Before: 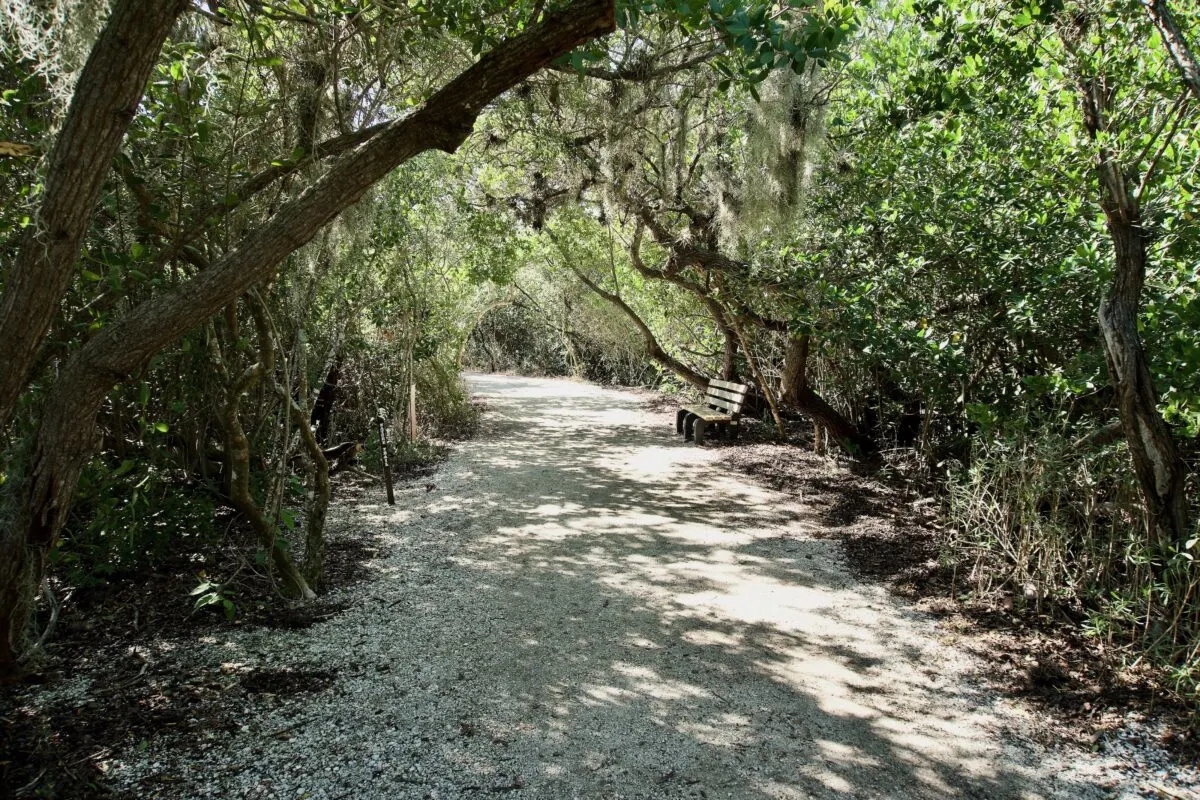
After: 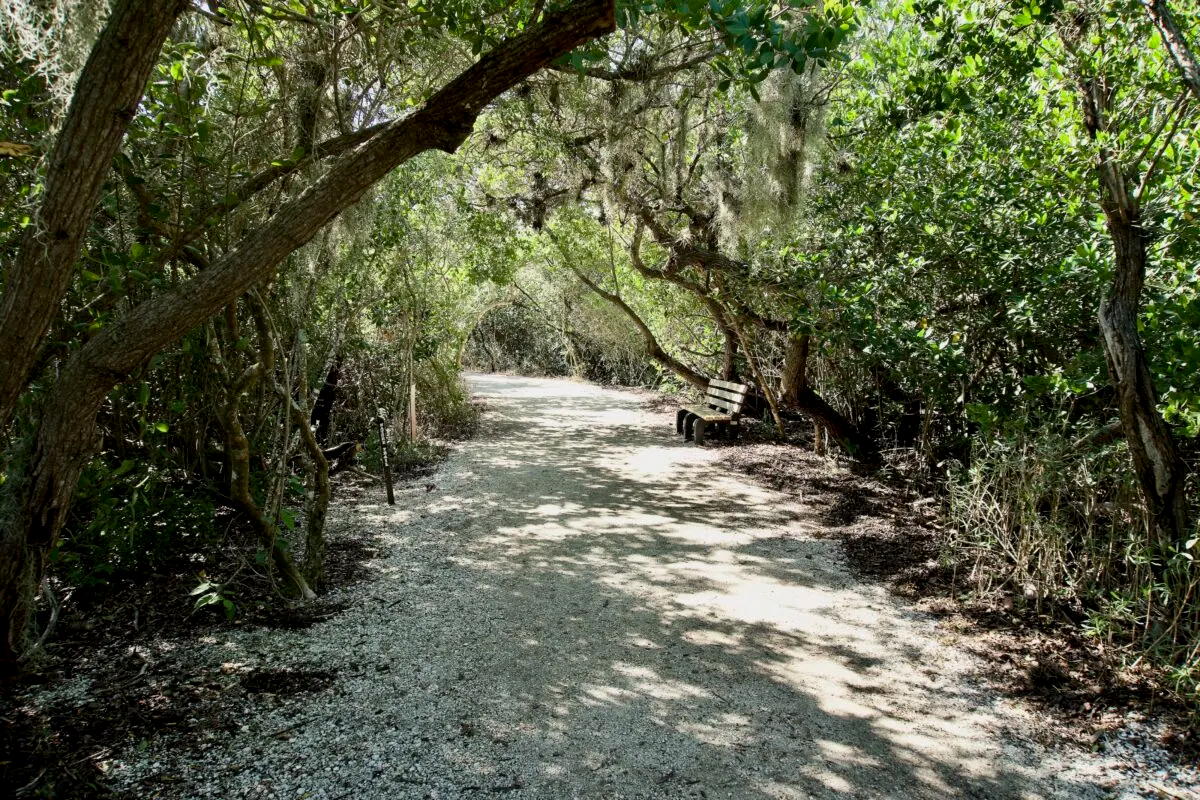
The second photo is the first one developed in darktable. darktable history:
color balance rgb: linear chroma grading › global chroma 8.965%, perceptual saturation grading › global saturation 0.04%
